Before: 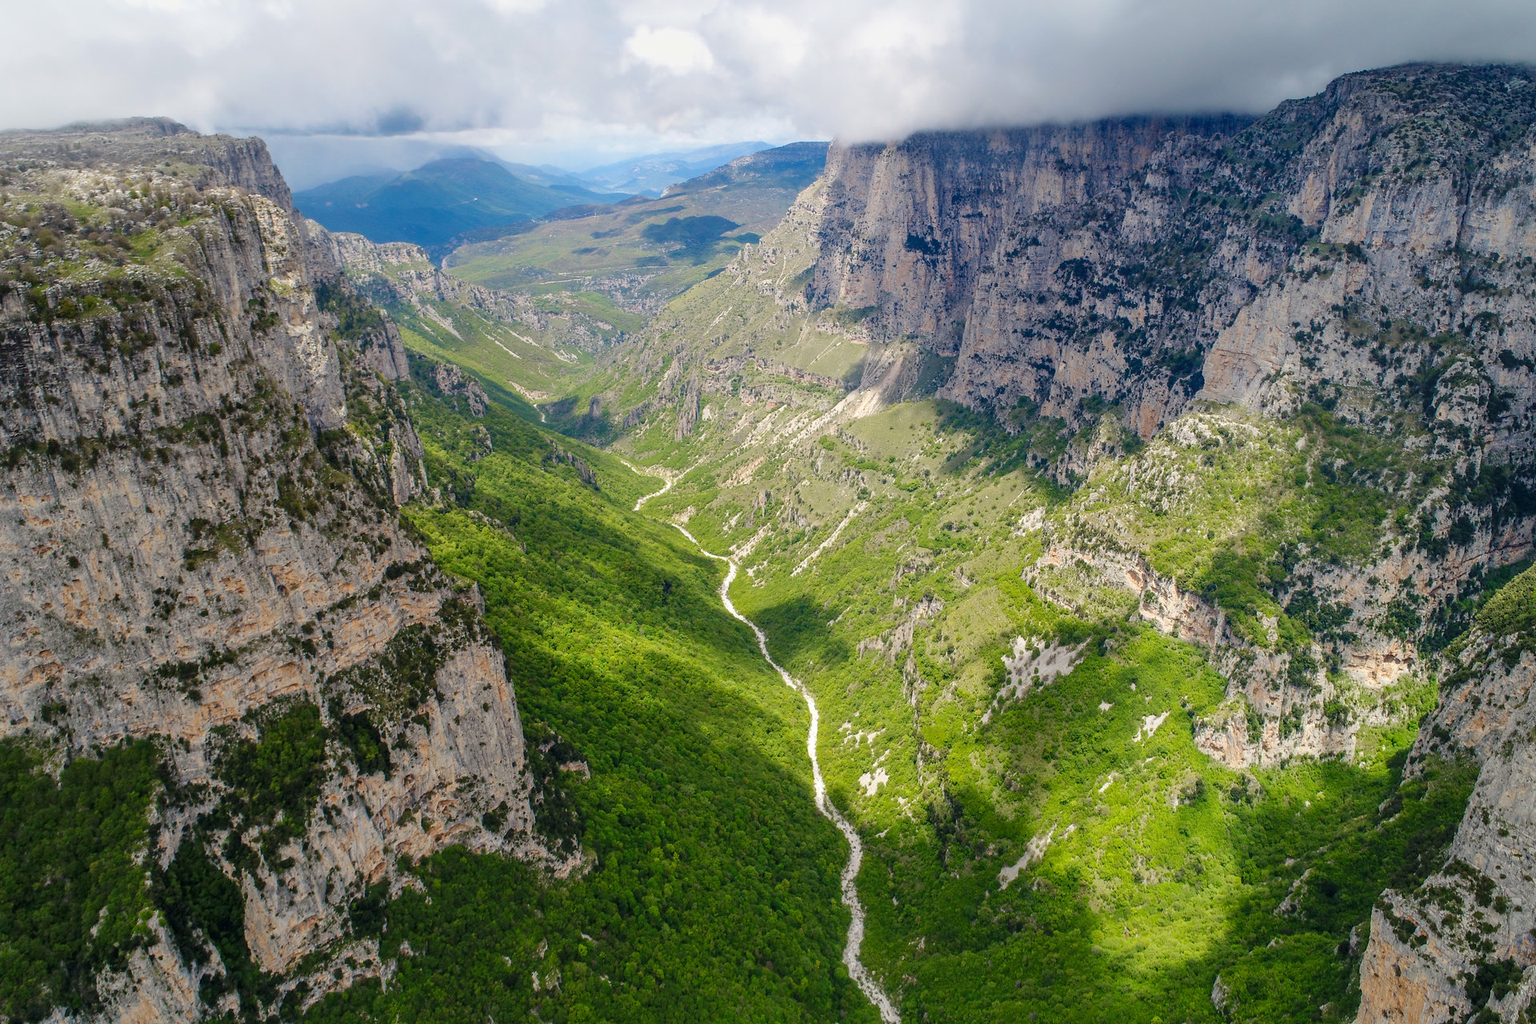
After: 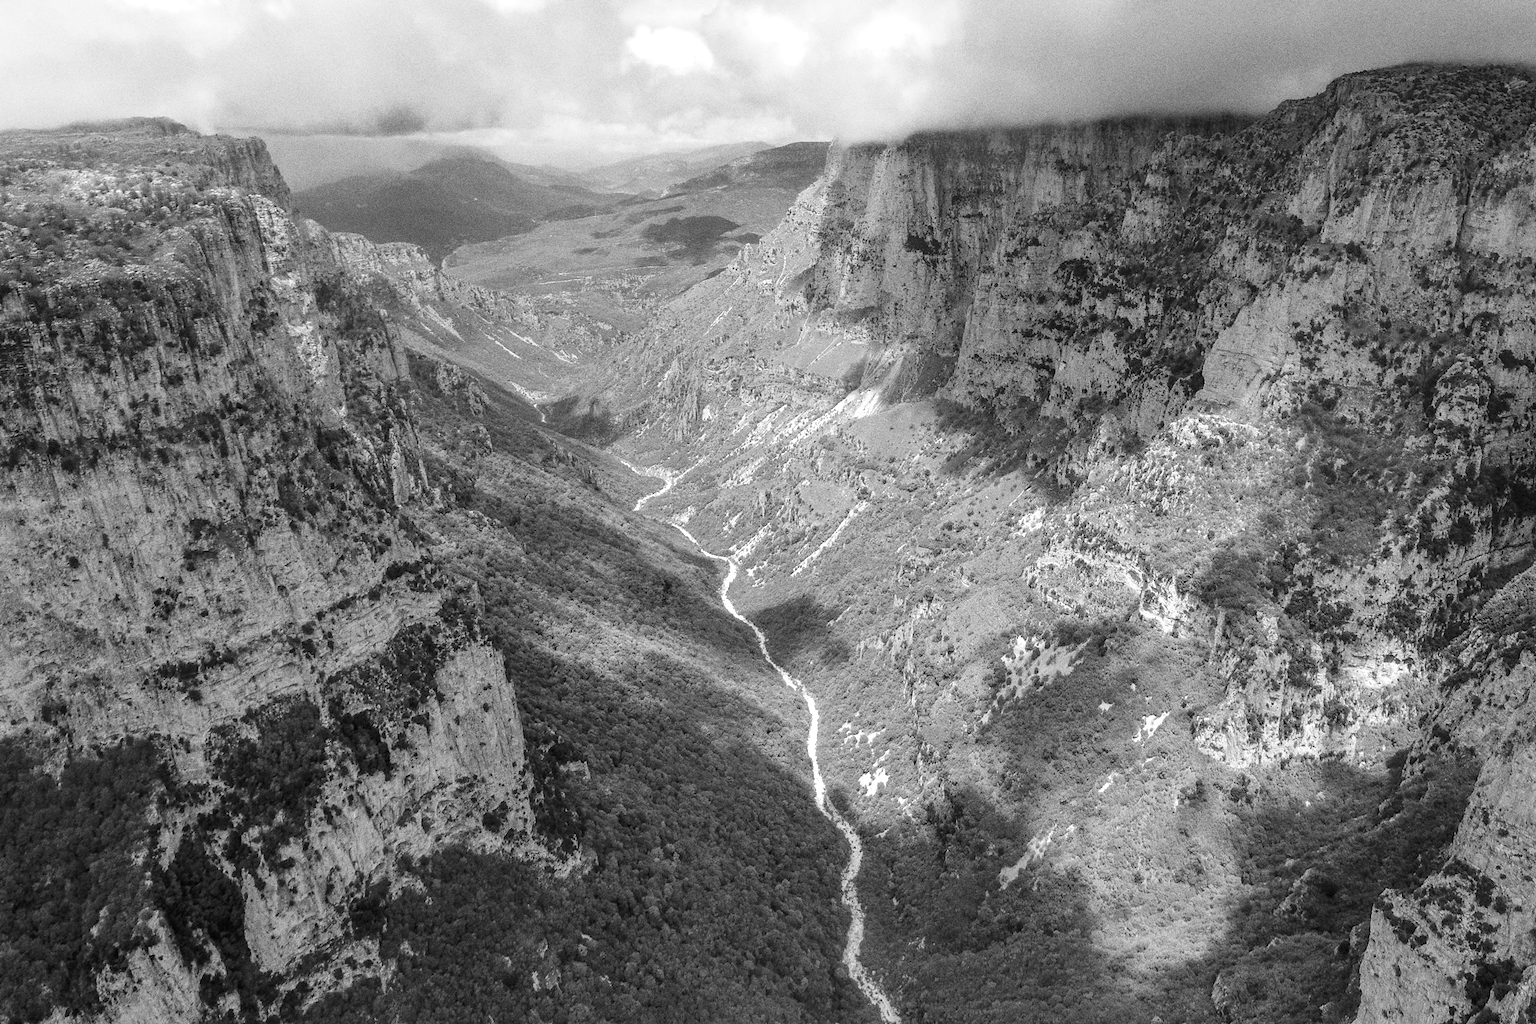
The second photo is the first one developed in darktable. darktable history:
monochrome: a 30.25, b 92.03
grain: coarseness 0.09 ISO, strength 40%
color balance rgb: perceptual saturation grading › global saturation 36%, perceptual brilliance grading › global brilliance 10%, global vibrance 20%
